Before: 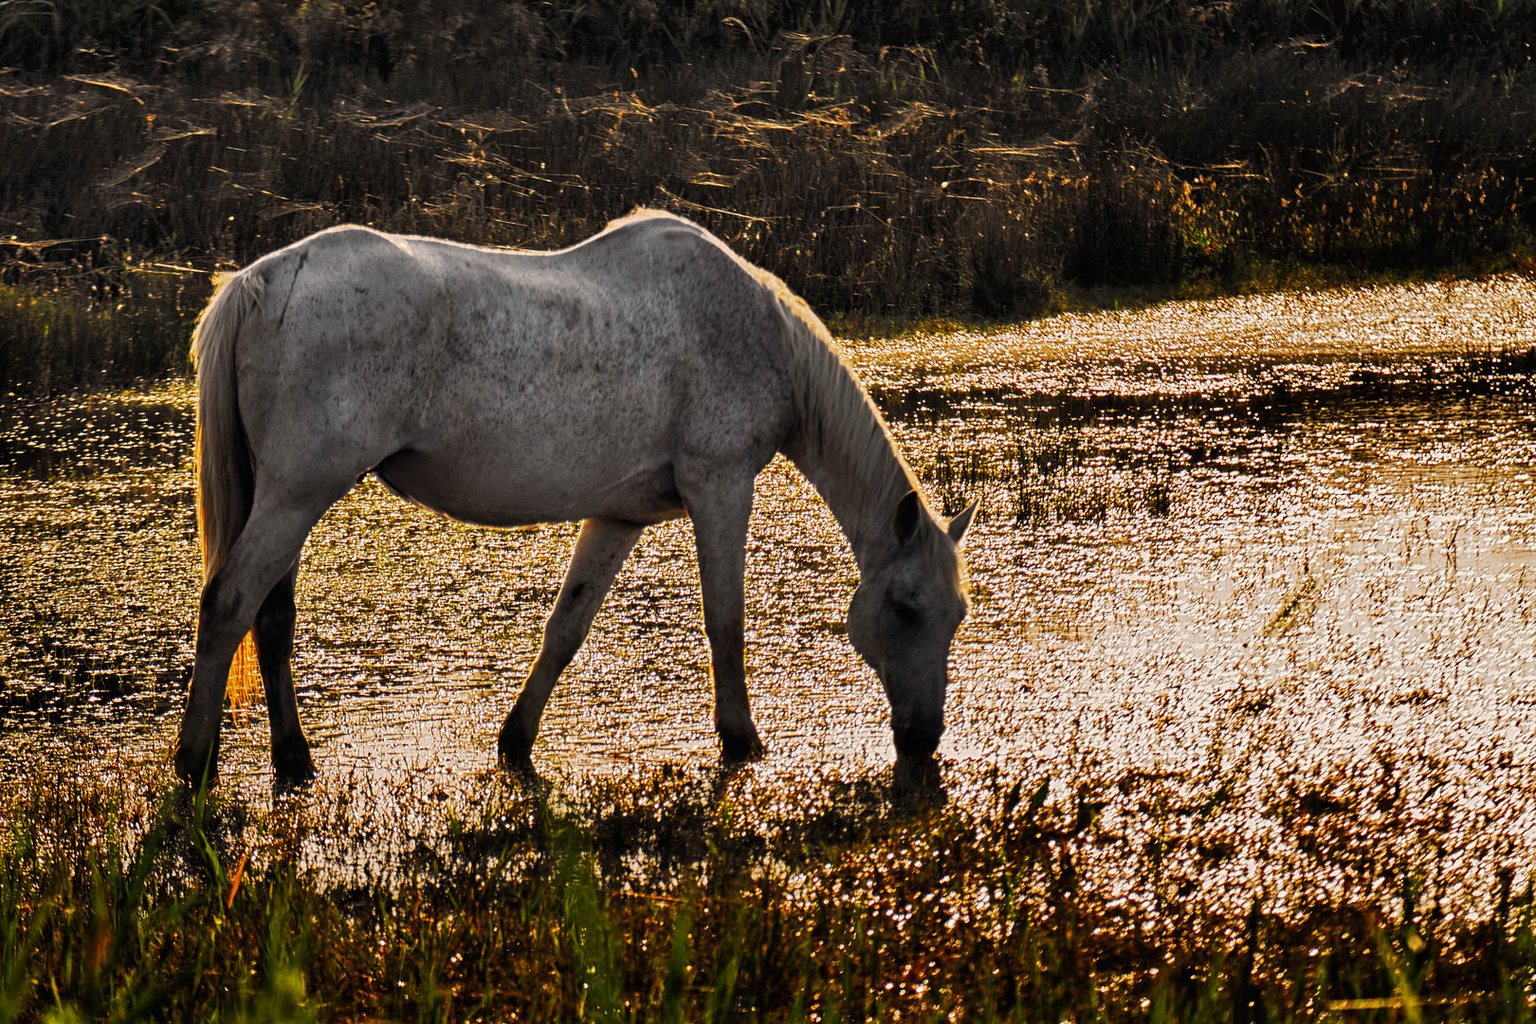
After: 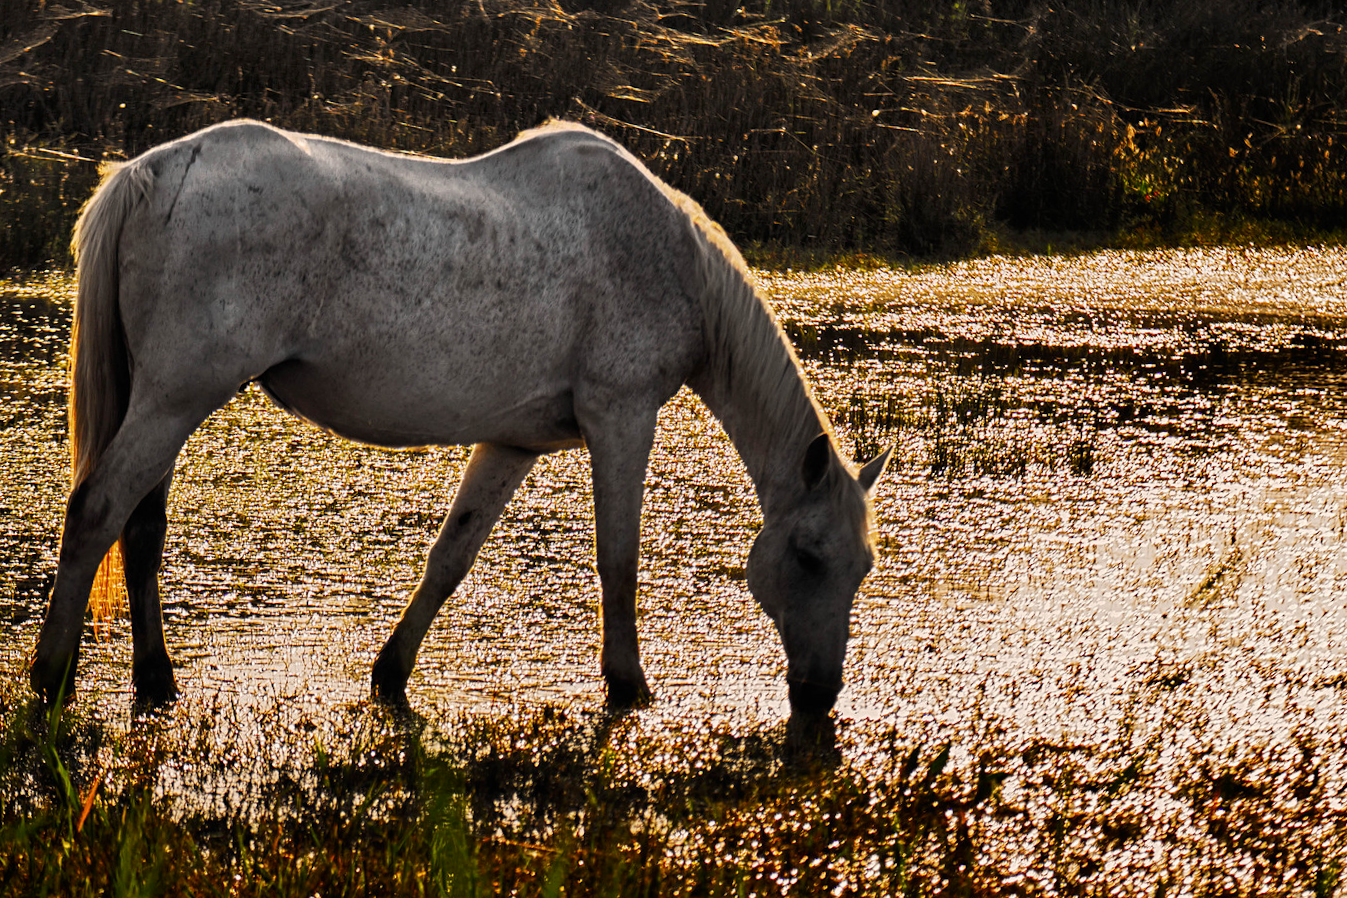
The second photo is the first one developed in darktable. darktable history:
shadows and highlights: shadows -30, highlights 30
crop and rotate: angle -3.27°, left 5.211%, top 5.211%, right 4.607%, bottom 4.607%
